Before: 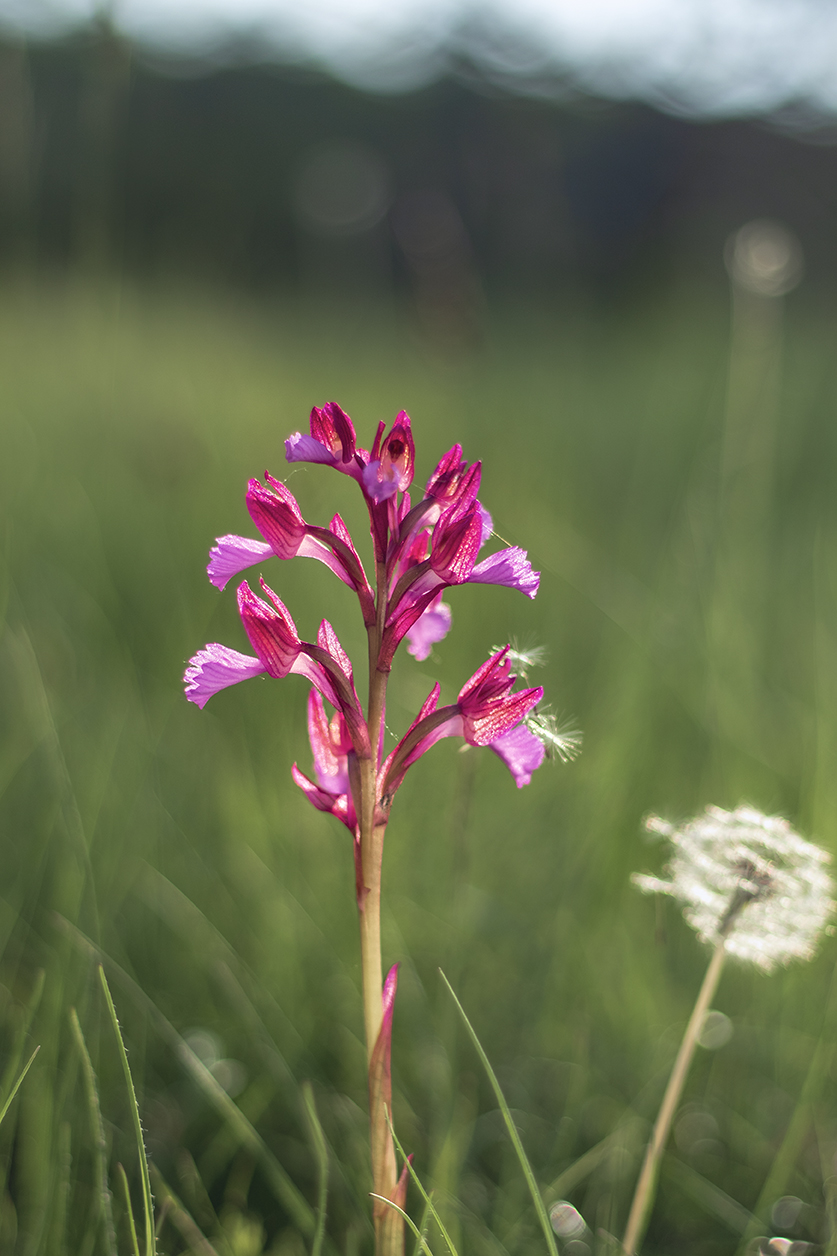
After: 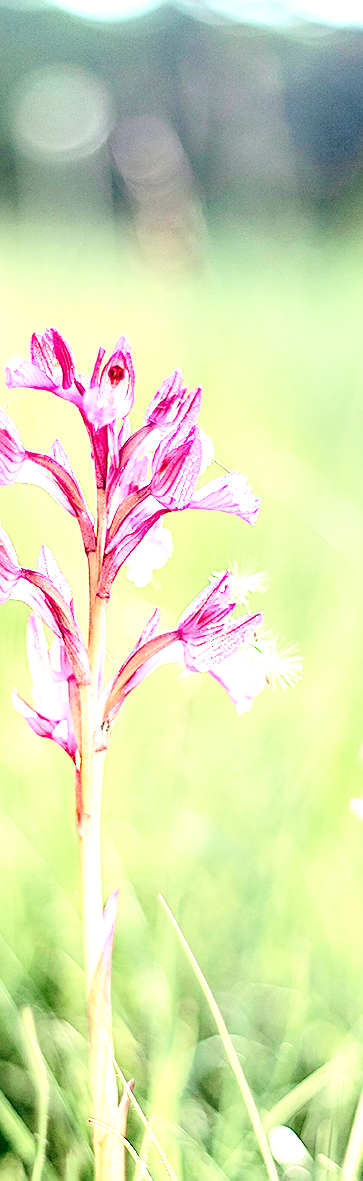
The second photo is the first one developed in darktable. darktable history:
local contrast: highlights 61%, detail 143%, midtone range 0.422
exposure: black level correction 0, exposure 1 EV, compensate highlight preservation false
crop: left 33.489%, top 5.961%, right 23.062%
base curve: curves: ch0 [(0, 0) (0.028, 0.03) (0.105, 0.232) (0.387, 0.748) (0.754, 0.968) (1, 1)], preserve colors none
sharpen: on, module defaults
tone equalizer: -8 EV -0.764 EV, -7 EV -0.685 EV, -6 EV -0.607 EV, -5 EV -0.393 EV, -3 EV 0.388 EV, -2 EV 0.6 EV, -1 EV 0.692 EV, +0 EV 0.731 EV
contrast brightness saturation: contrast 0.278
